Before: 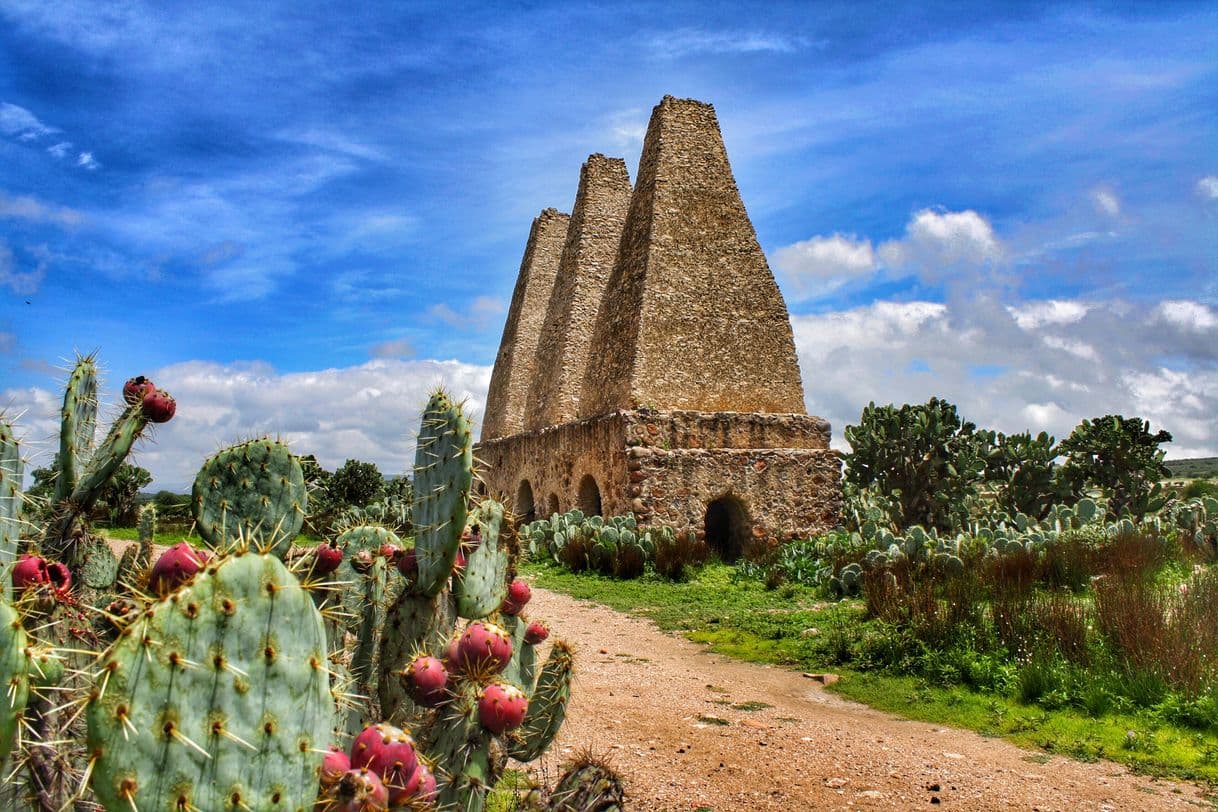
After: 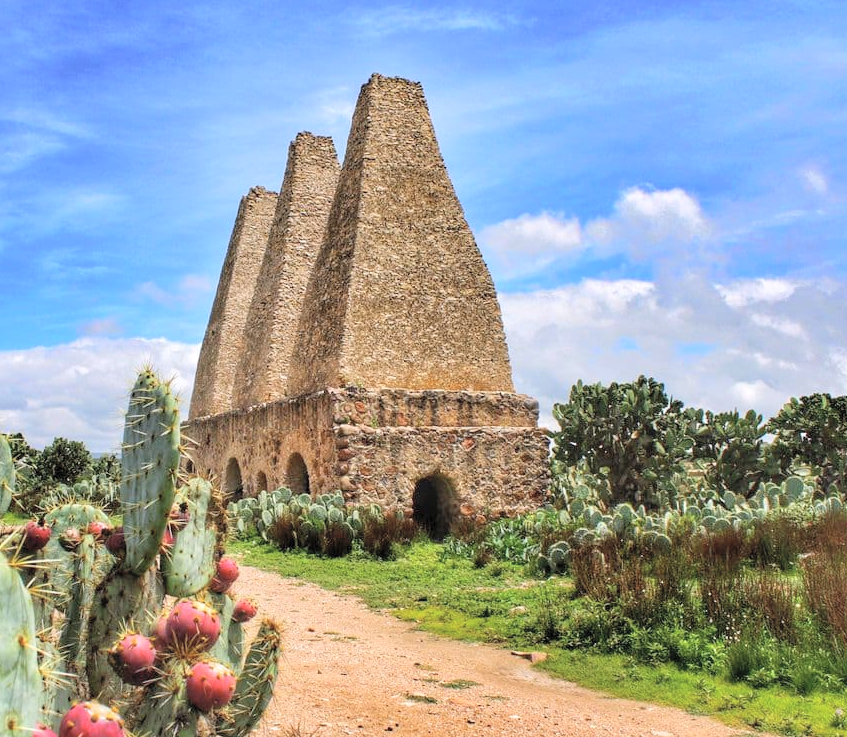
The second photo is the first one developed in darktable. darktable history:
global tonemap: drago (0.7, 100)
white balance: red 1.004, blue 1.024
crop and rotate: left 24.034%, top 2.838%, right 6.406%, bottom 6.299%
